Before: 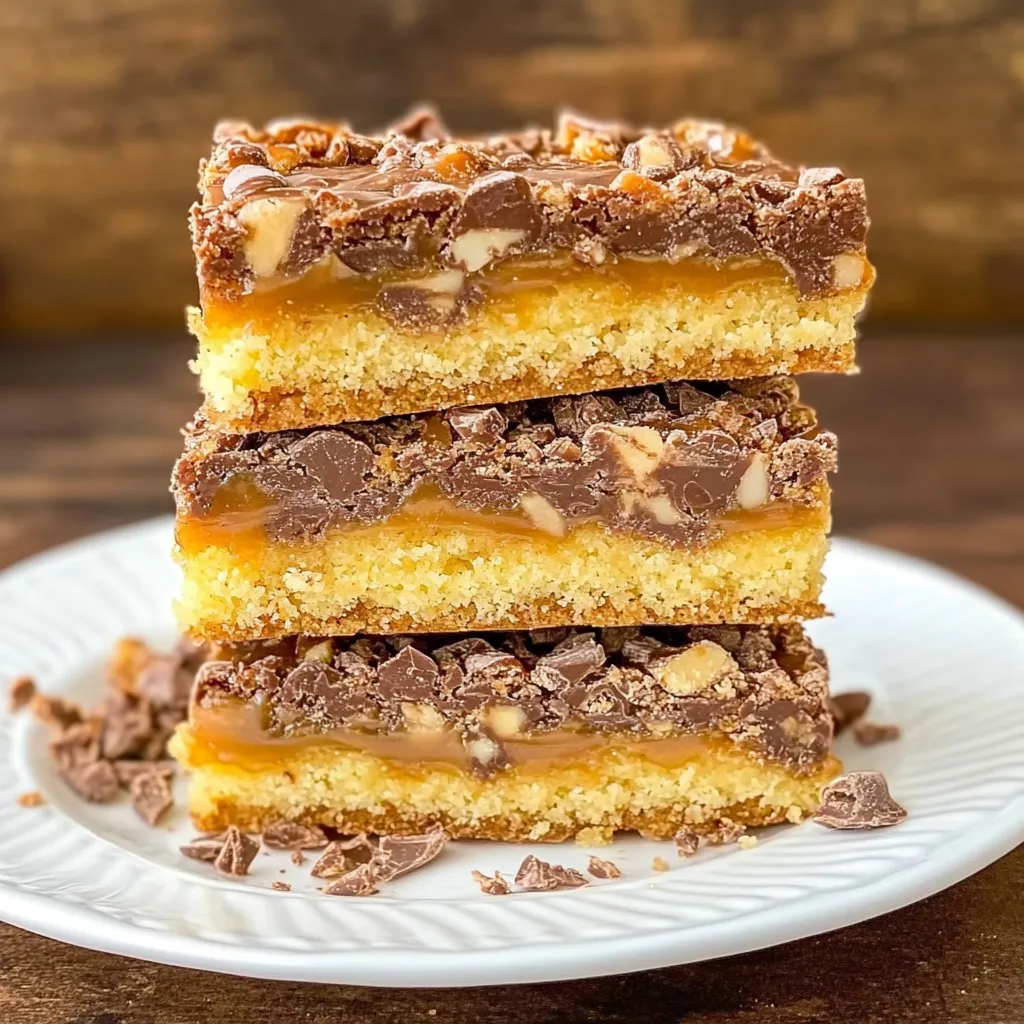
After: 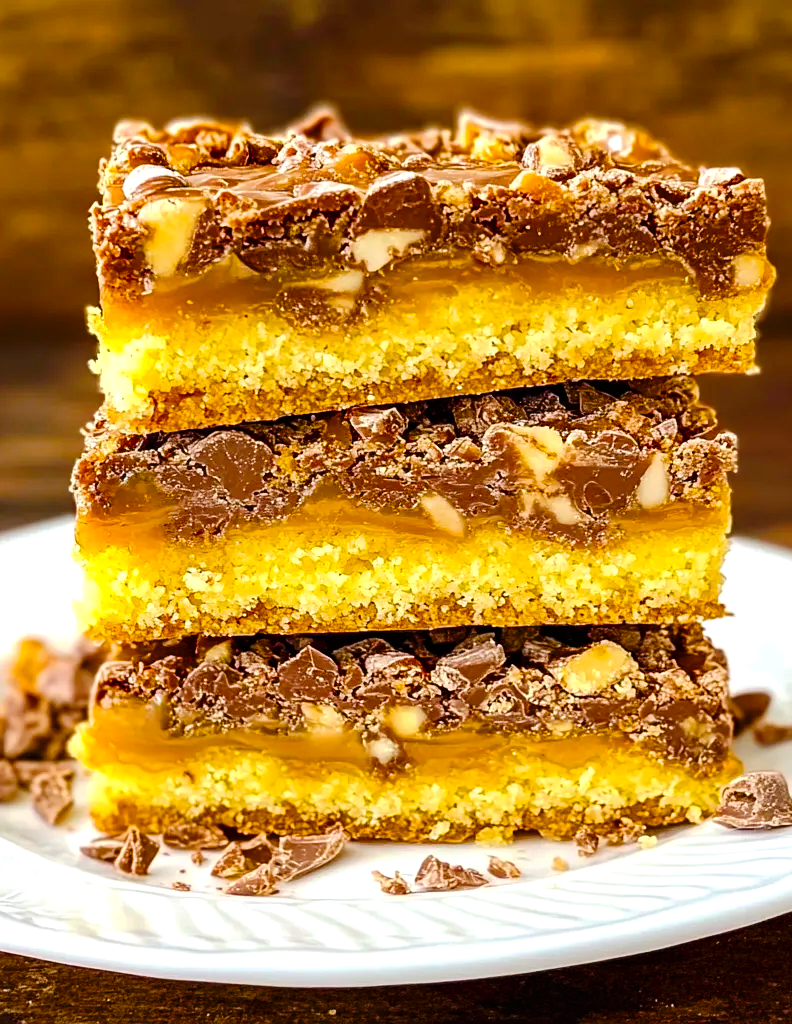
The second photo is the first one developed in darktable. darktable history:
tone curve: curves: ch0 [(0, 0) (0.003, 0.005) (0.011, 0.006) (0.025, 0.013) (0.044, 0.027) (0.069, 0.042) (0.1, 0.06) (0.136, 0.085) (0.177, 0.118) (0.224, 0.171) (0.277, 0.239) (0.335, 0.314) (0.399, 0.394) (0.468, 0.473) (0.543, 0.552) (0.623, 0.64) (0.709, 0.718) (0.801, 0.801) (0.898, 0.882) (1, 1)], preserve colors none
crop: left 9.851%, right 12.734%
color balance rgb: perceptual saturation grading › global saturation 37.185%, perceptual saturation grading › shadows 35.177%, perceptual brilliance grading › global brilliance -17.667%, perceptual brilliance grading › highlights 29.139%
